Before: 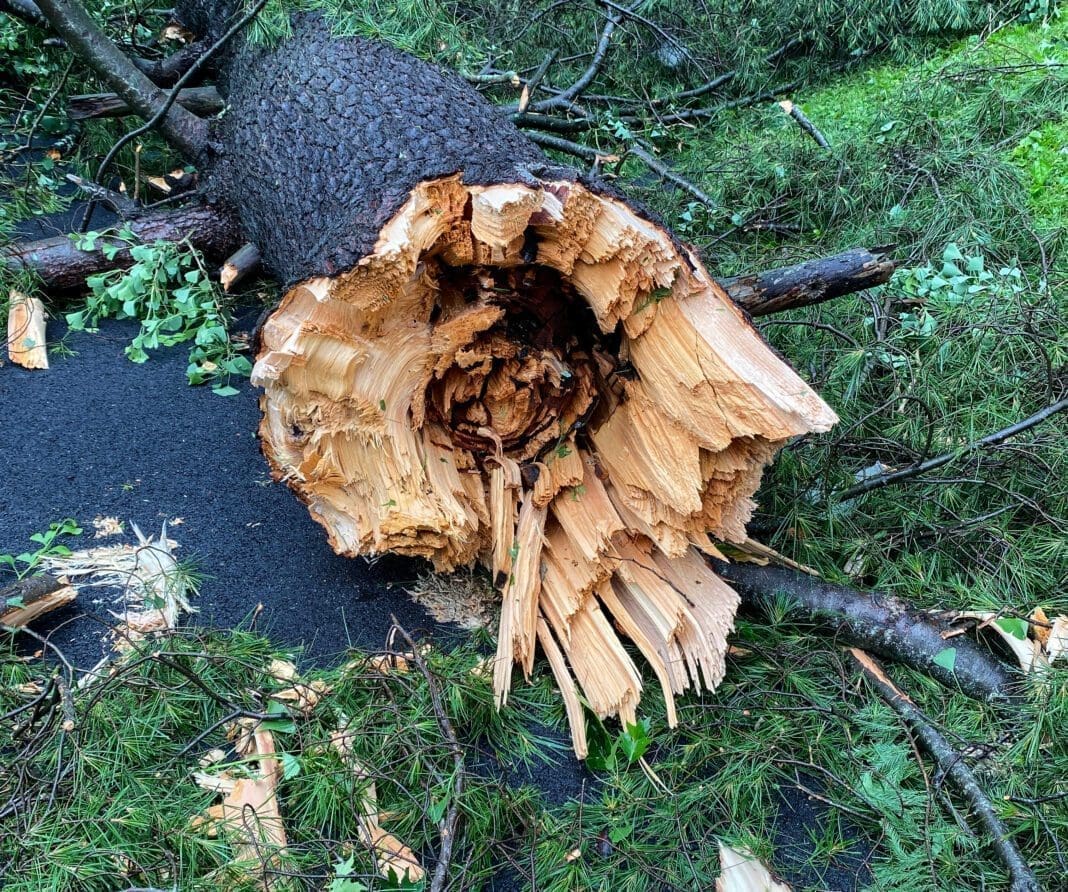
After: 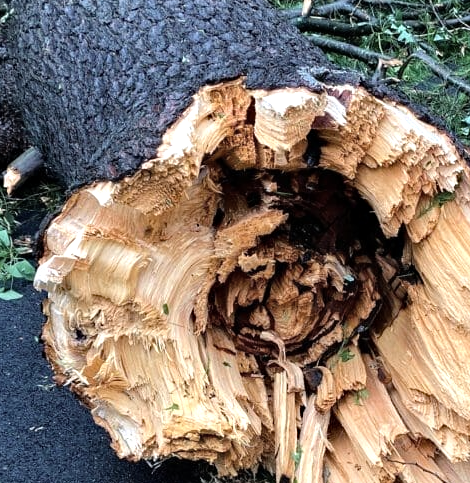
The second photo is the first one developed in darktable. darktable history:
crop: left 20.387%, top 10.861%, right 35.53%, bottom 34.886%
tone equalizer: -8 EV -0.381 EV, -7 EV -0.39 EV, -6 EV -0.333 EV, -5 EV -0.261 EV, -3 EV 0.248 EV, -2 EV 0.315 EV, -1 EV 0.402 EV, +0 EV 0.438 EV
color correction: highlights b* -0.013, saturation 0.775
haze removal: compatibility mode true, adaptive false
